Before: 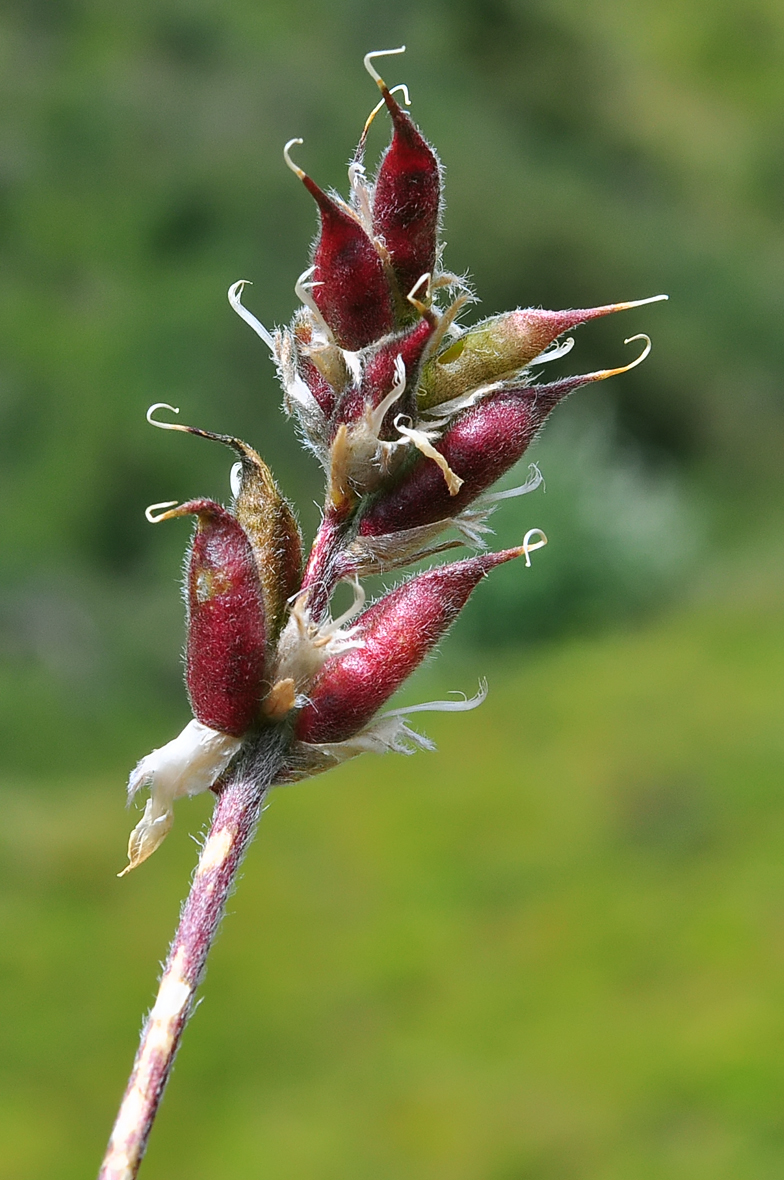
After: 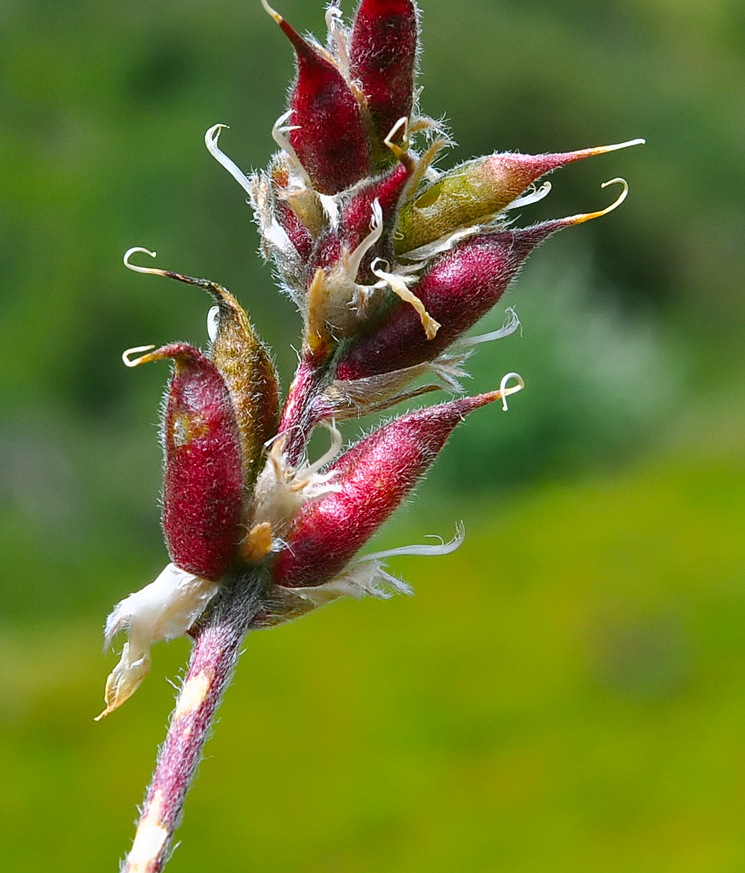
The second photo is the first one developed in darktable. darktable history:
exposure: black level correction 0, compensate exposure bias true, compensate highlight preservation false
color balance rgb: perceptual saturation grading › global saturation 25%, global vibrance 10%
crop and rotate: left 2.991%, top 13.302%, right 1.981%, bottom 12.636%
